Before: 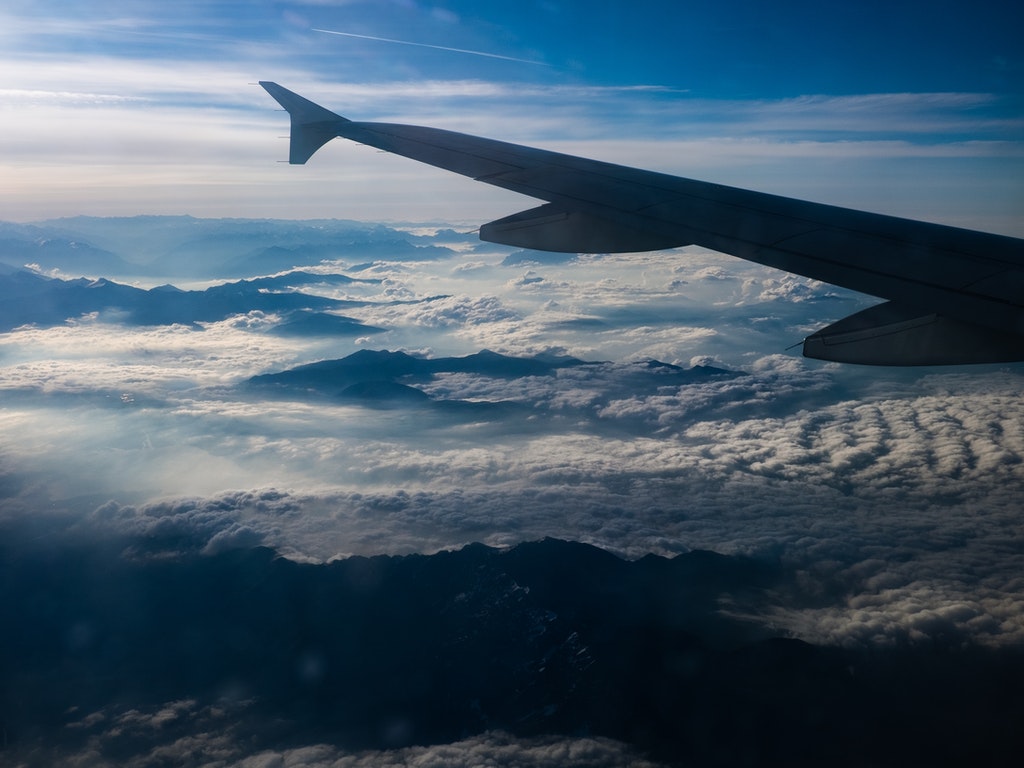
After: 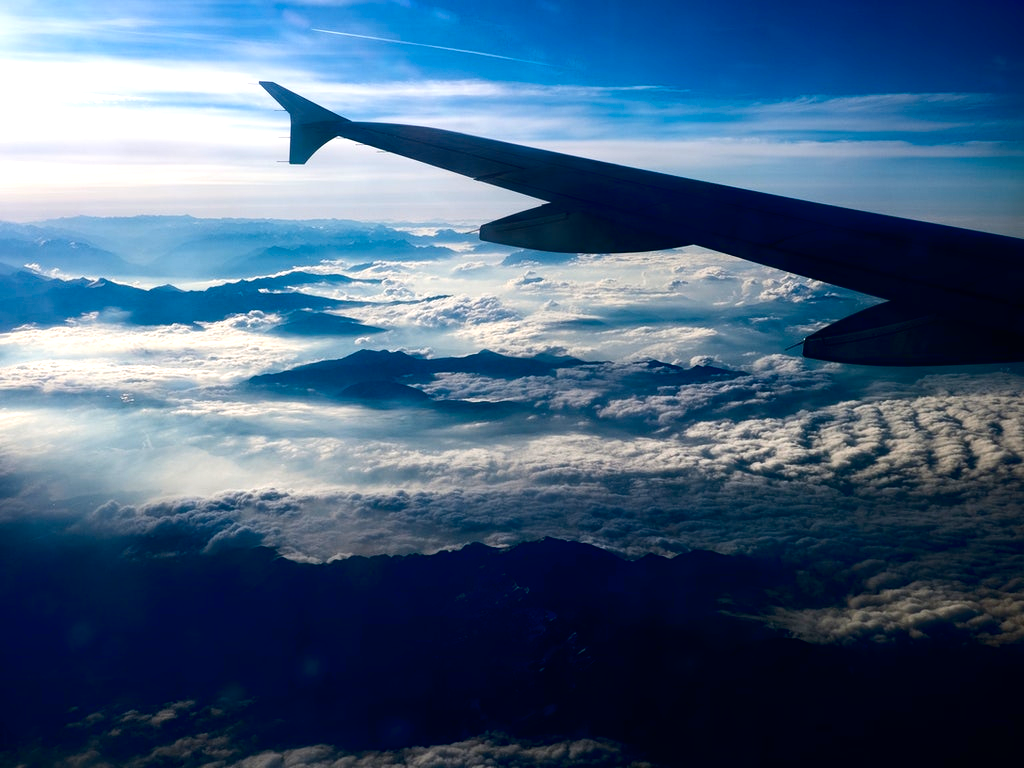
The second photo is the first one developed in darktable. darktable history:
exposure: black level correction 0.012, exposure 0.697 EV, compensate exposure bias true, compensate highlight preservation false
contrast brightness saturation: contrast 0.117, brightness -0.124, saturation 0.197
